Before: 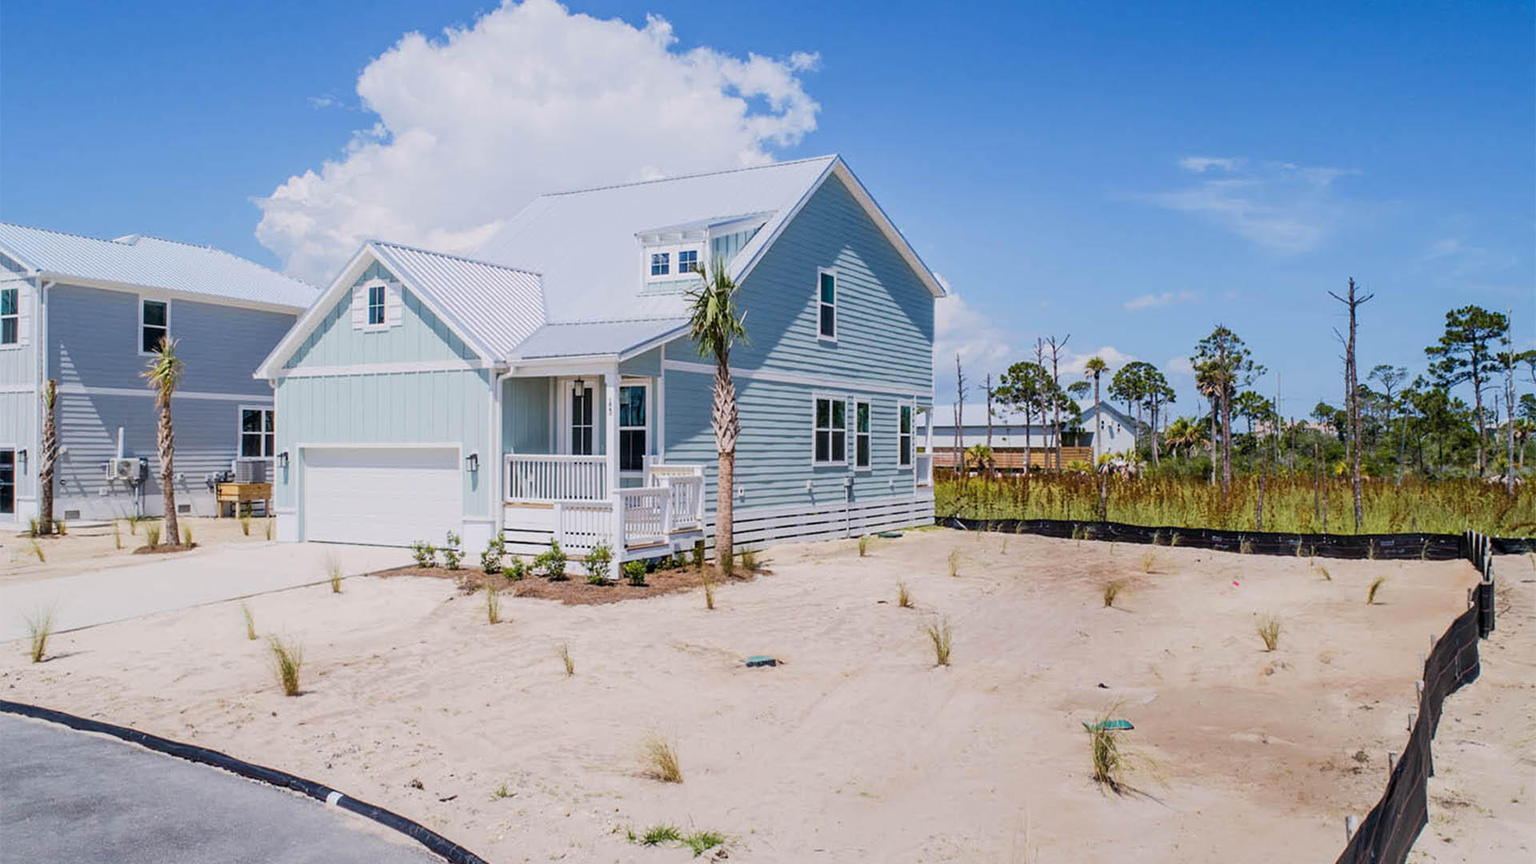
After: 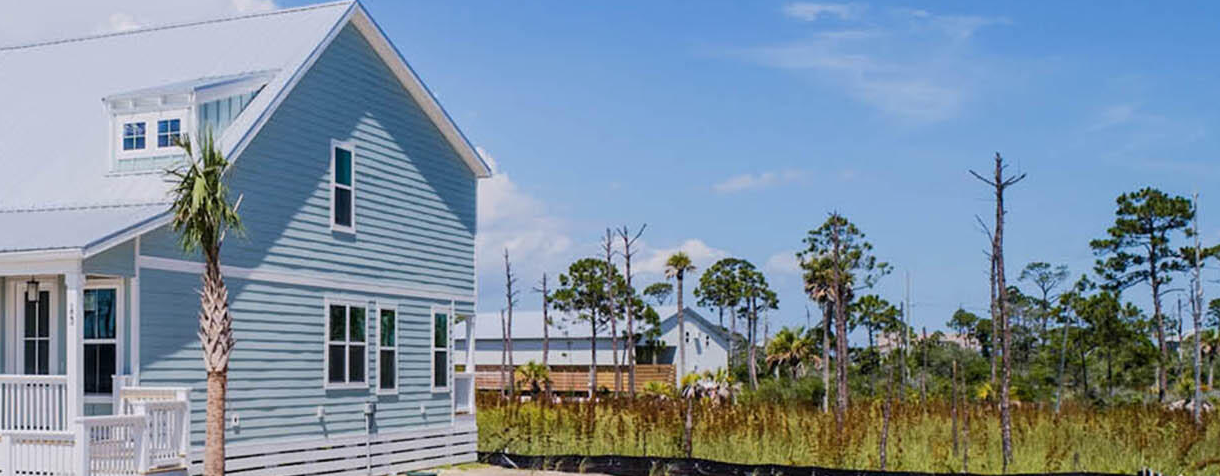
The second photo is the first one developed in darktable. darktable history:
tone equalizer: edges refinement/feathering 500, mask exposure compensation -1.57 EV, preserve details no
crop: left 36.037%, top 17.981%, right 0.385%, bottom 37.892%
